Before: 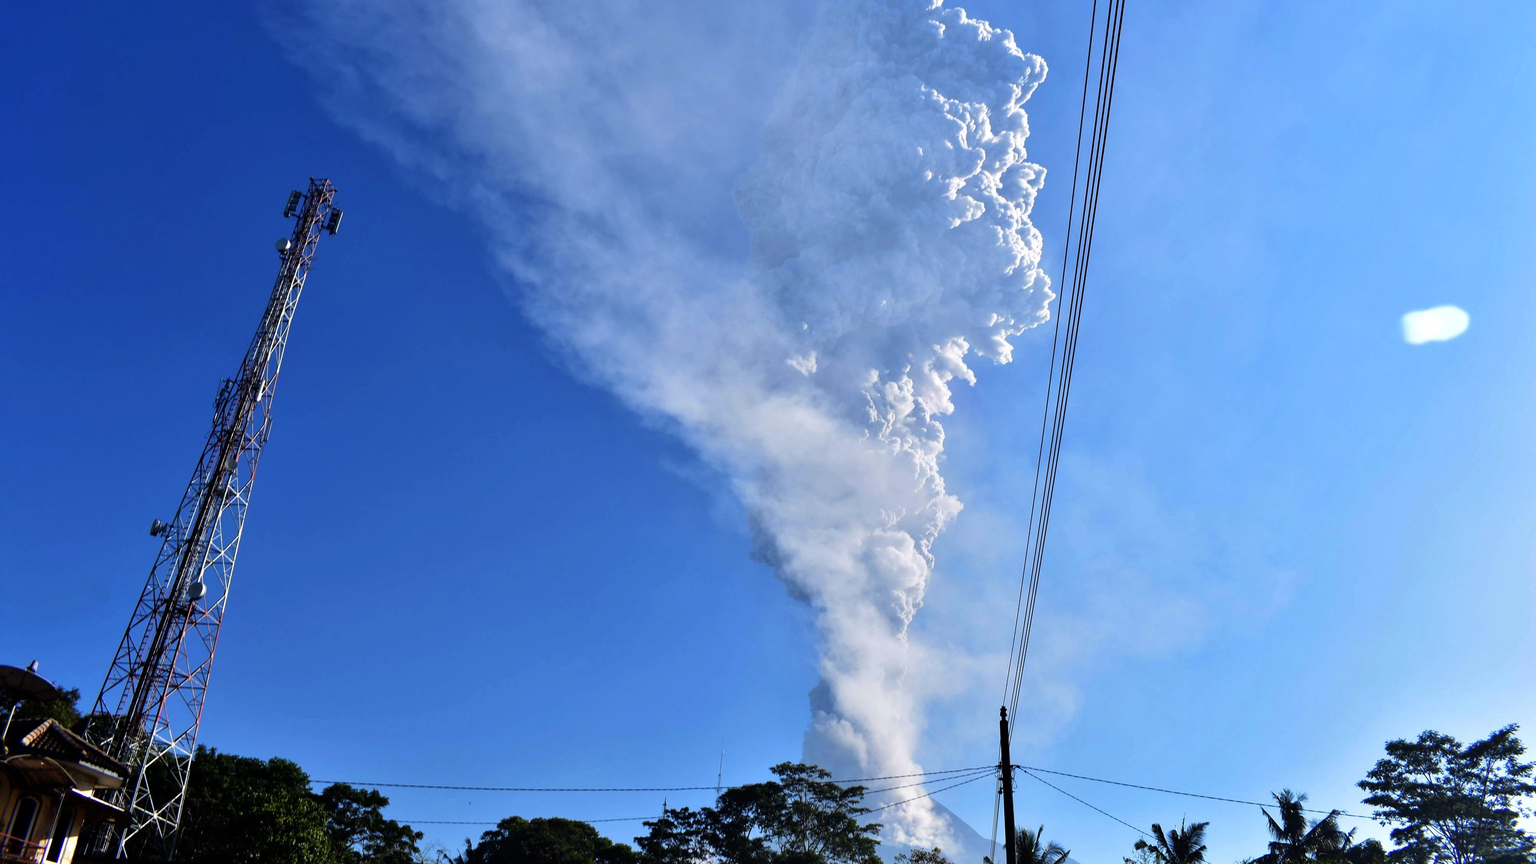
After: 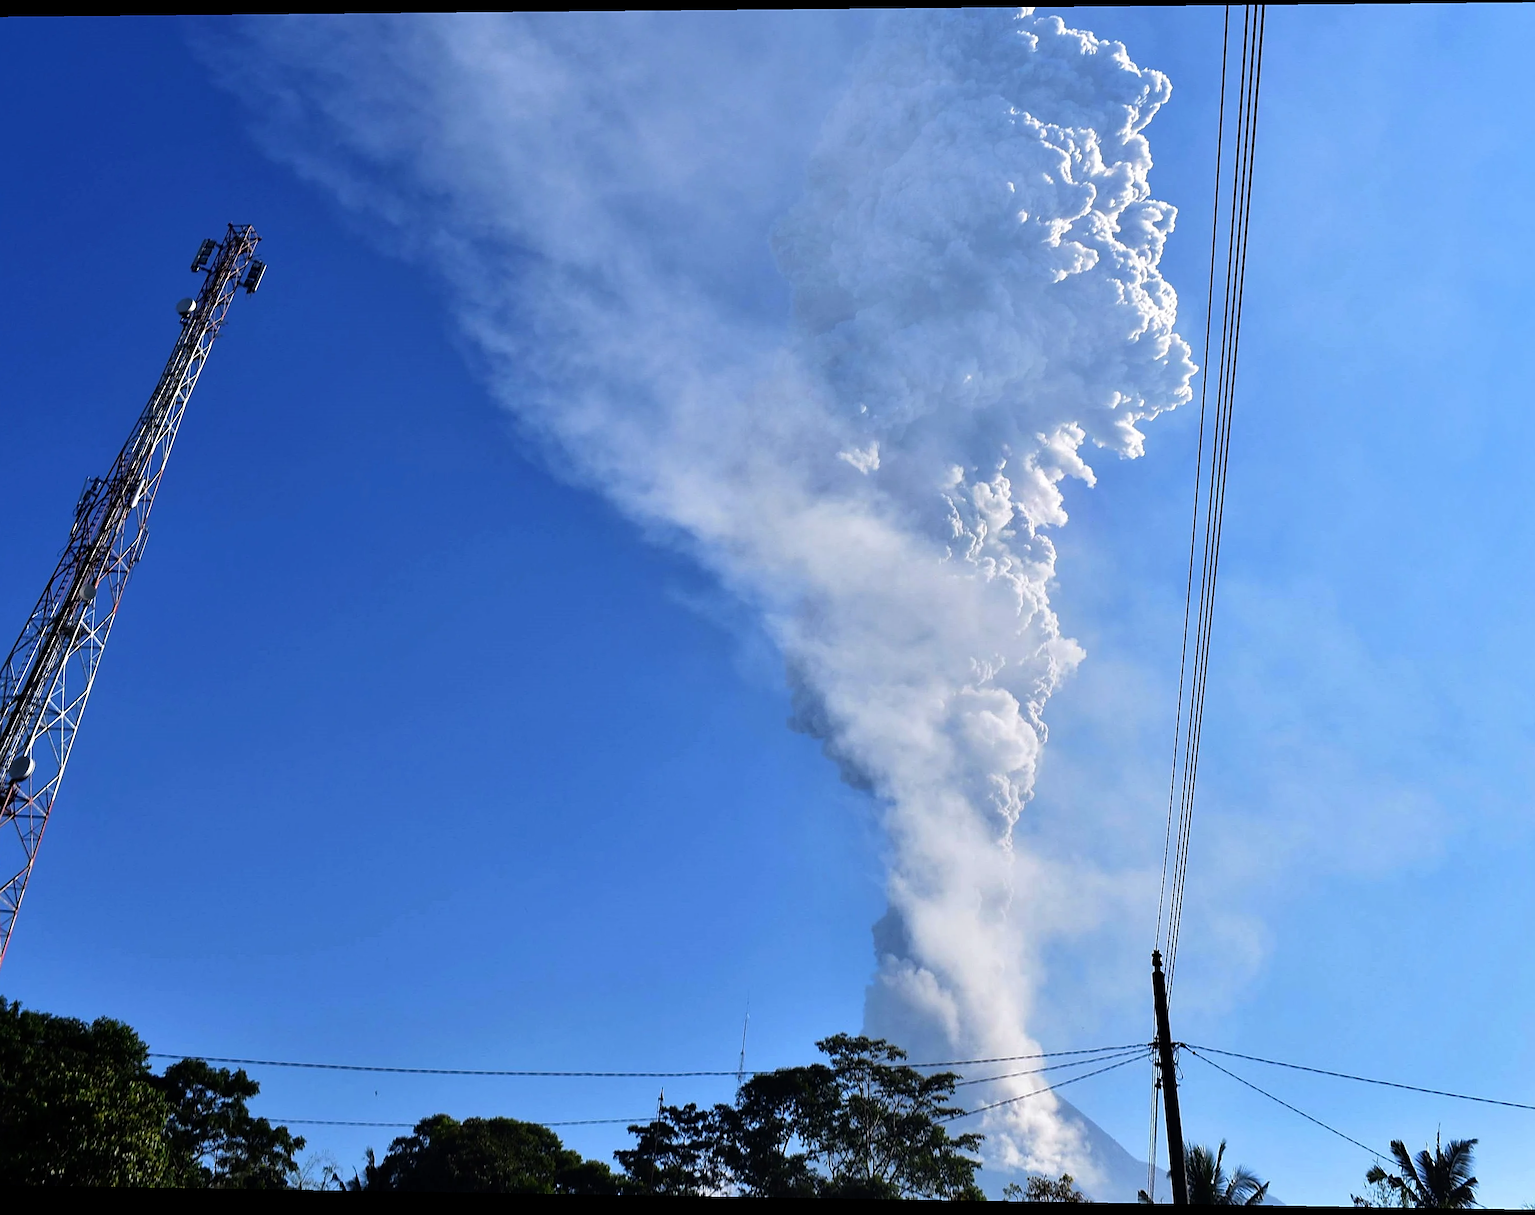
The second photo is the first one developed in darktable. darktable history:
crop and rotate: left 13.537%, right 19.796%
rotate and perspective: rotation 0.128°, lens shift (vertical) -0.181, lens shift (horizontal) -0.044, shear 0.001, automatic cropping off
sharpen: on, module defaults
